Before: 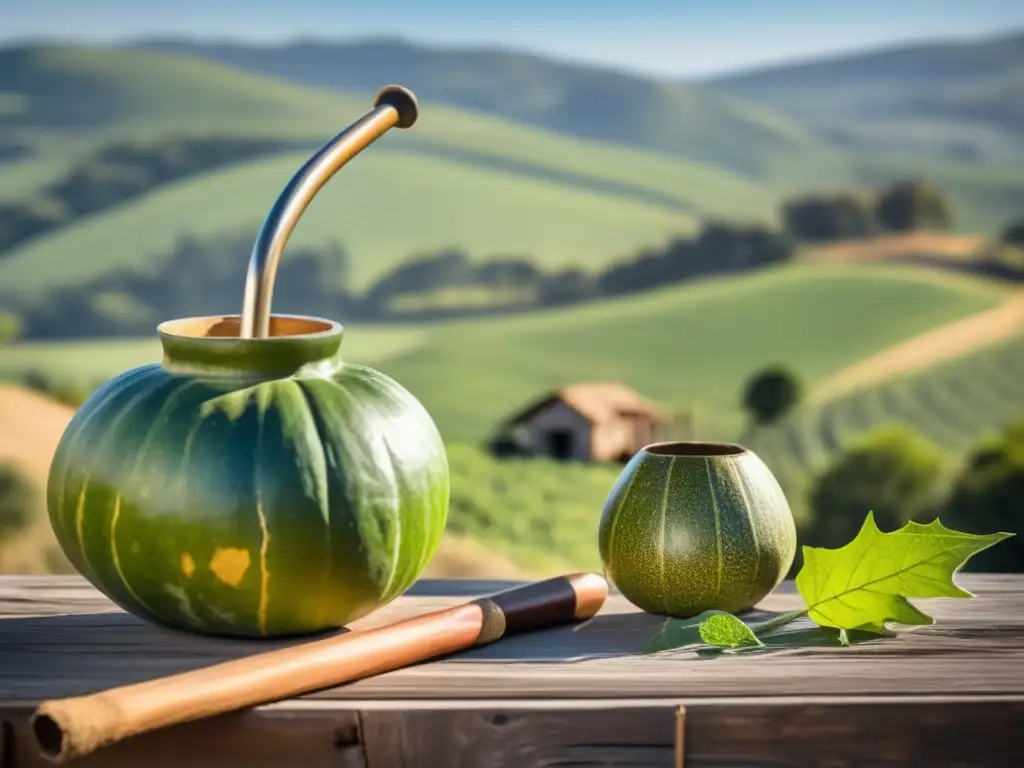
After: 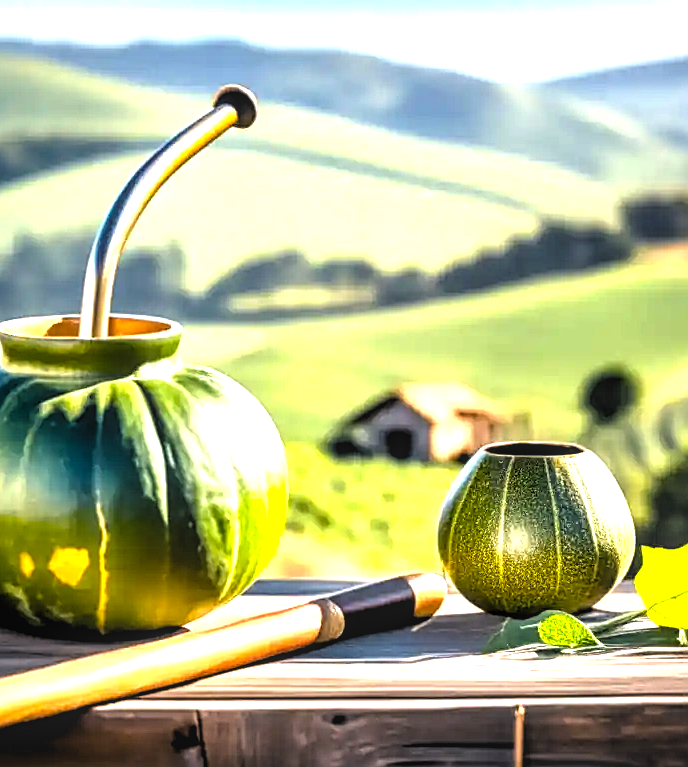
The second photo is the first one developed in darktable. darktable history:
exposure: black level correction 0, exposure 0.588 EV, compensate highlight preservation false
crop and rotate: left 15.759%, right 17.011%
tone equalizer: -8 EV -0.431 EV, -7 EV -0.362 EV, -6 EV -0.328 EV, -5 EV -0.218 EV, -3 EV 0.251 EV, -2 EV 0.316 EV, -1 EV 0.373 EV, +0 EV 0.413 EV, mask exposure compensation -0.487 EV
sharpen: on, module defaults
levels: levels [0.129, 0.519, 0.867]
color balance rgb: shadows lift › chroma 1.893%, shadows lift › hue 262.19°, highlights gain › chroma 0.998%, highlights gain › hue 28.87°, global offset › luminance -0.897%, perceptual saturation grading › global saturation 16.276%, perceptual brilliance grading › global brilliance 2.77%, perceptual brilliance grading › highlights -2.769%, perceptual brilliance grading › shadows 2.937%, global vibrance 20%
local contrast: on, module defaults
